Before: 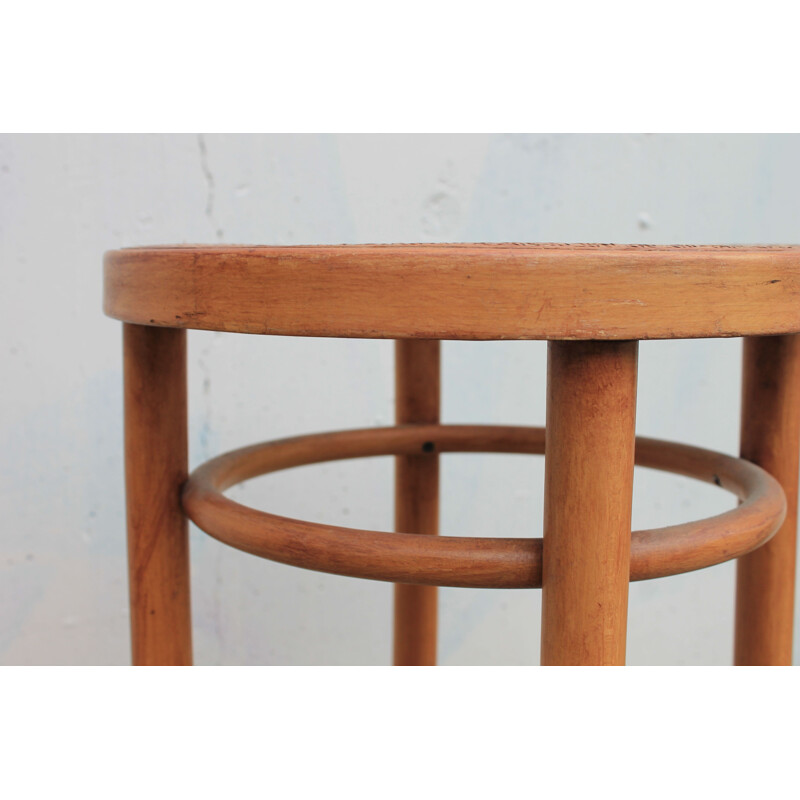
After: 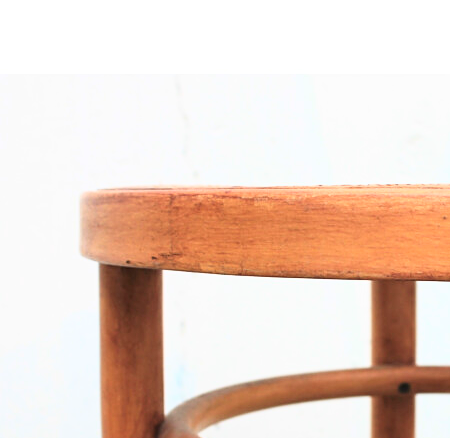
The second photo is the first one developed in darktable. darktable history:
crop and rotate: left 3.061%, top 7.613%, right 40.661%, bottom 37.535%
sharpen: amount 0.209
base curve: curves: ch0 [(0, 0) (0.495, 0.917) (1, 1)]
